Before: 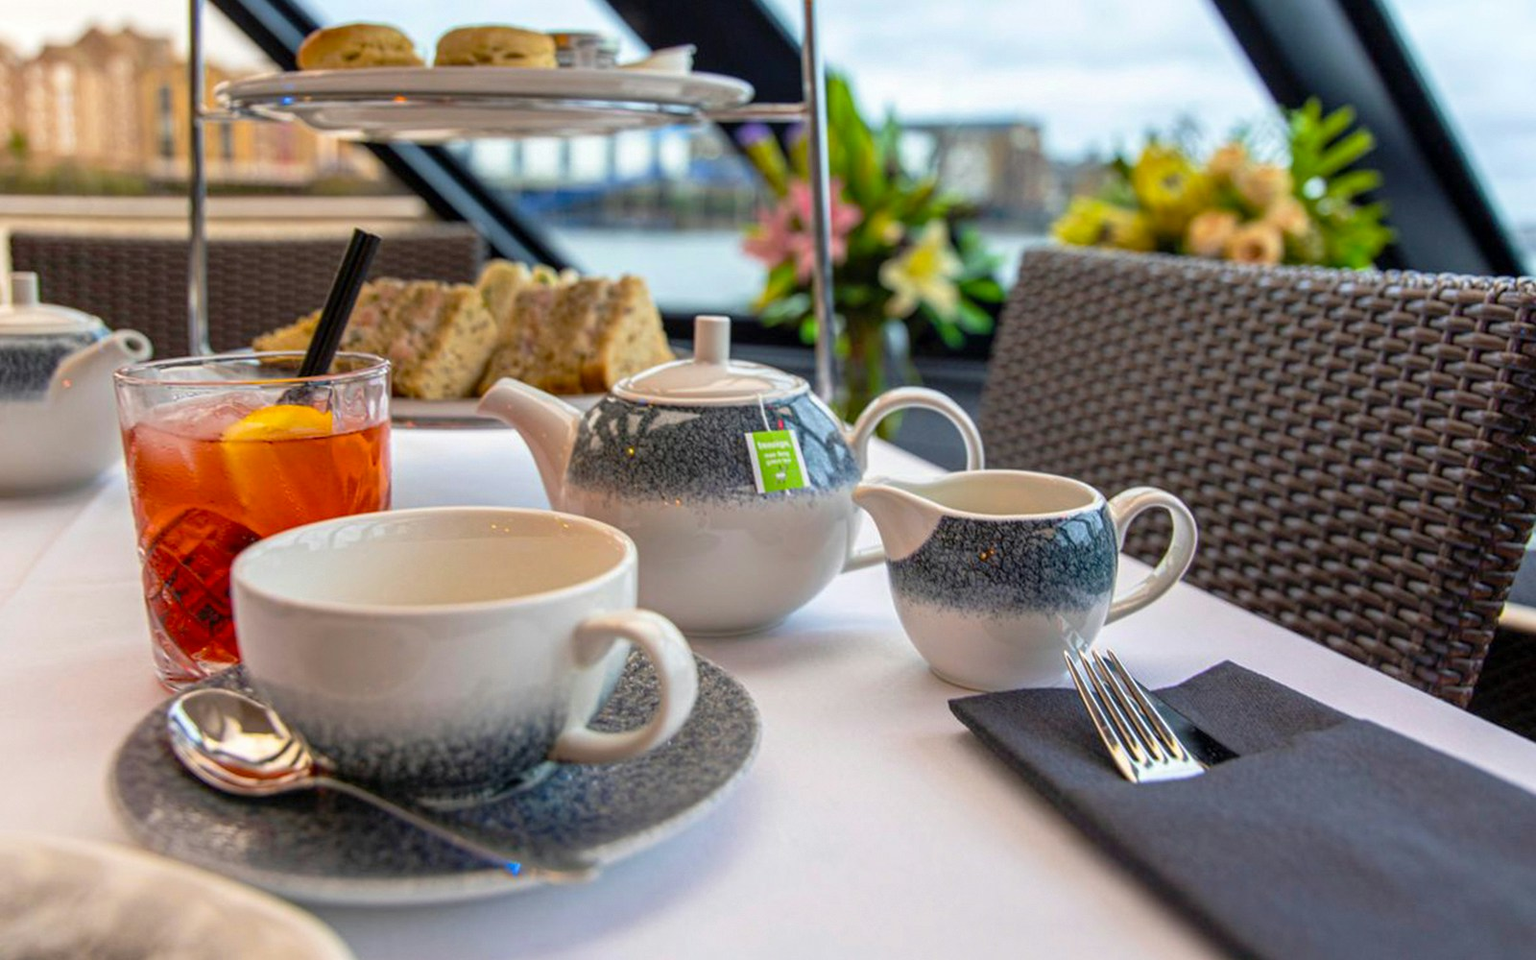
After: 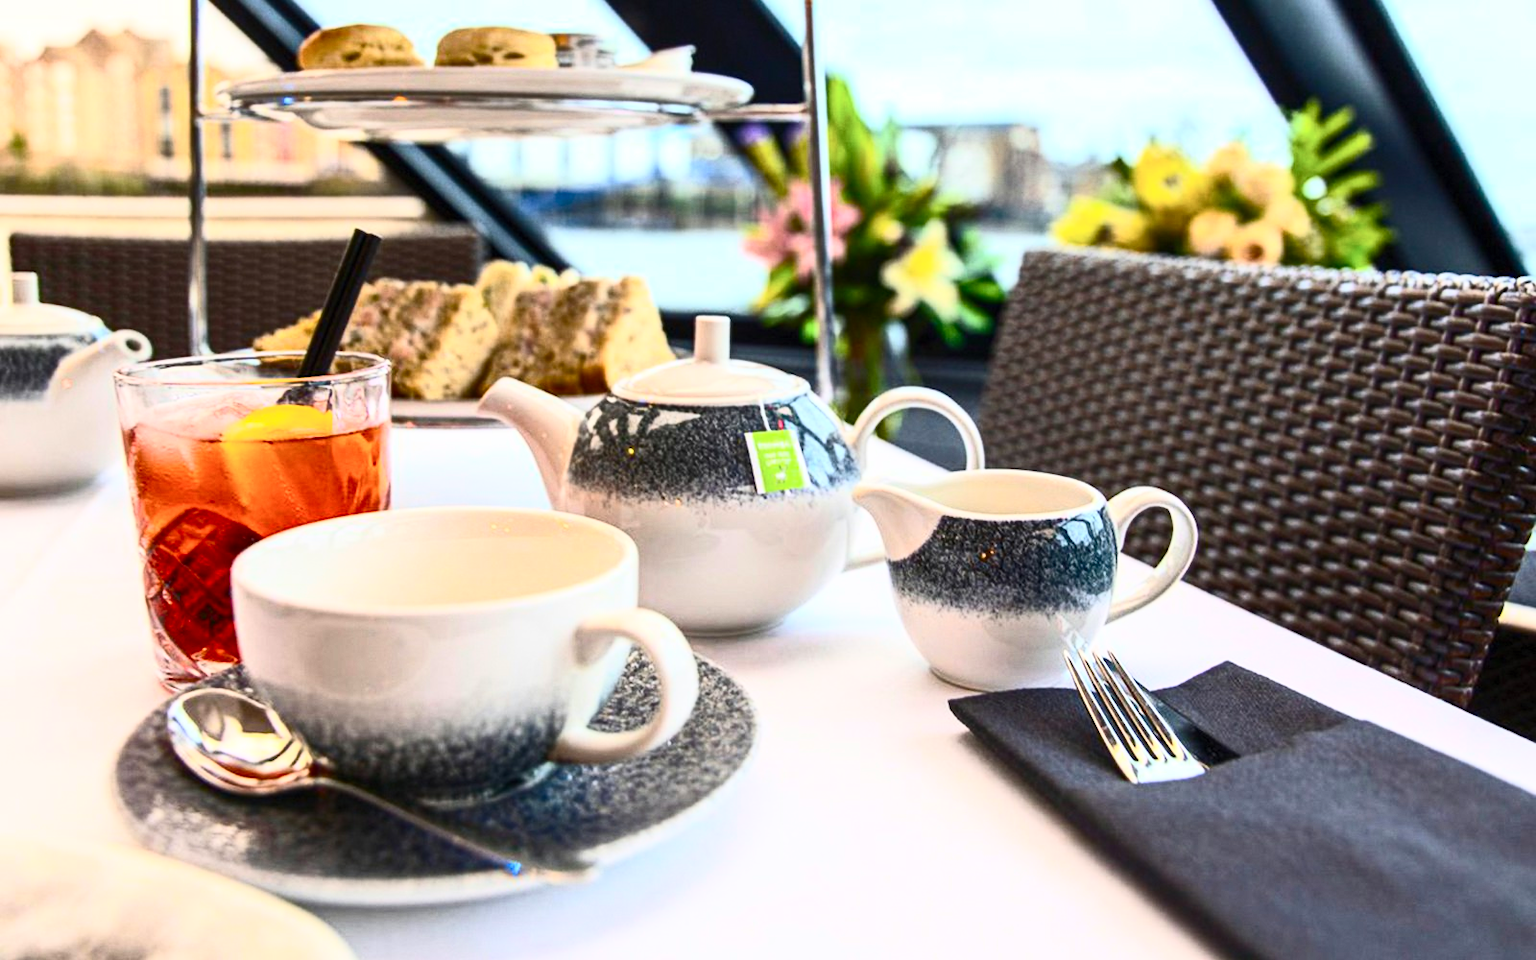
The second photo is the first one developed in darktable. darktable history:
contrast brightness saturation: contrast 0.637, brightness 0.346, saturation 0.14
